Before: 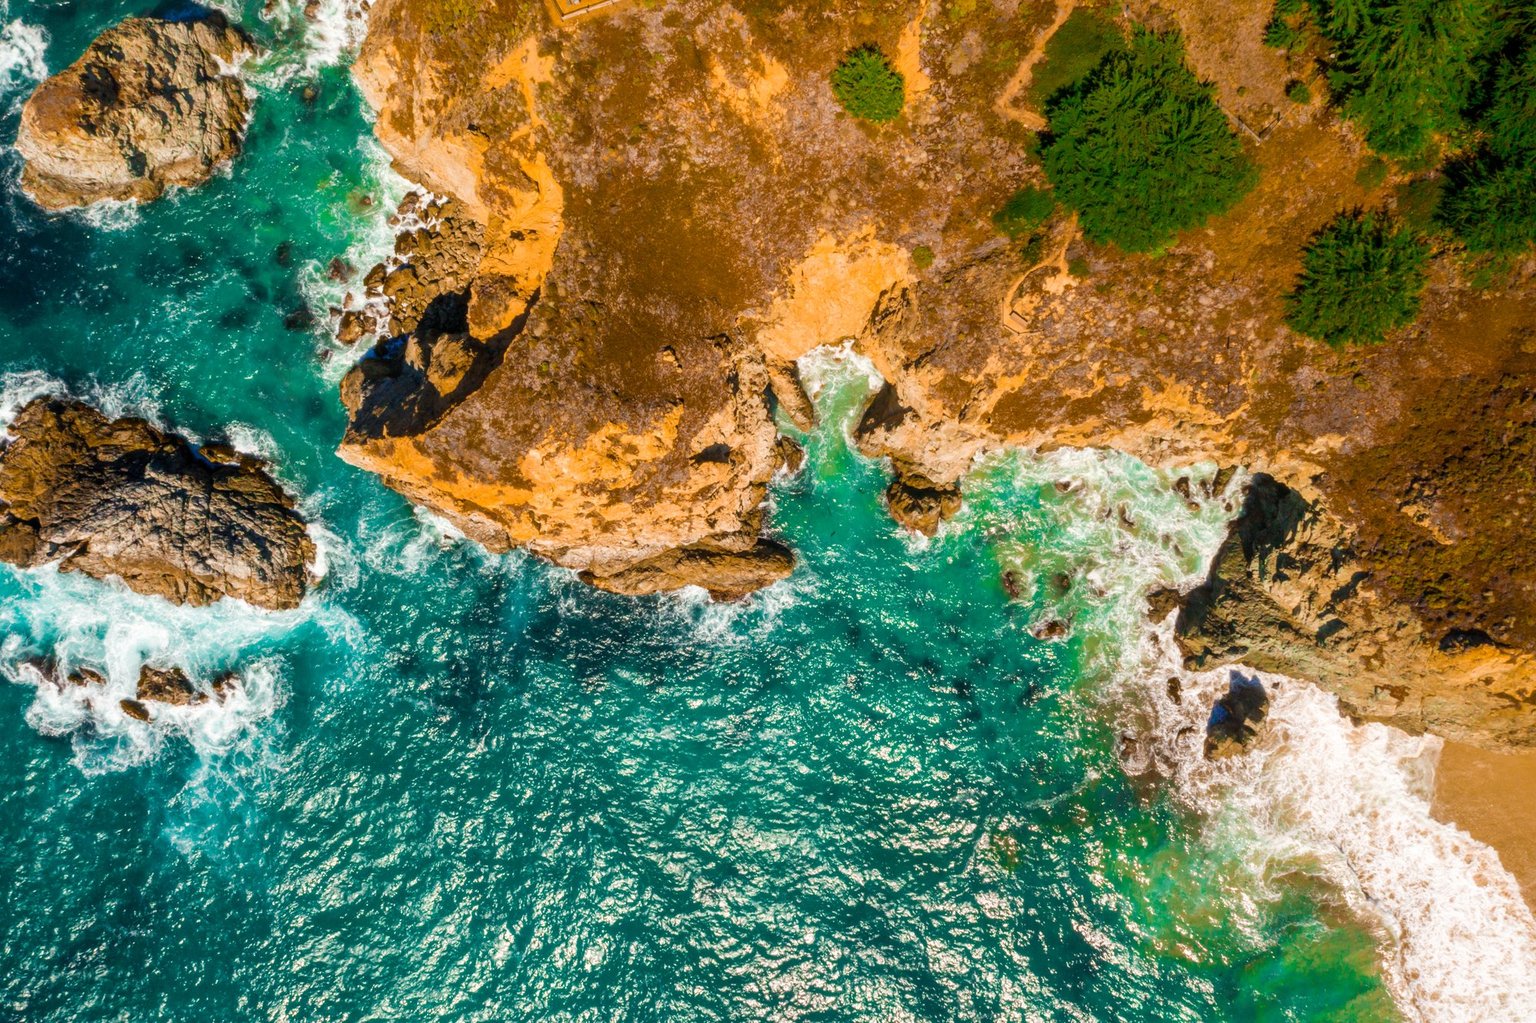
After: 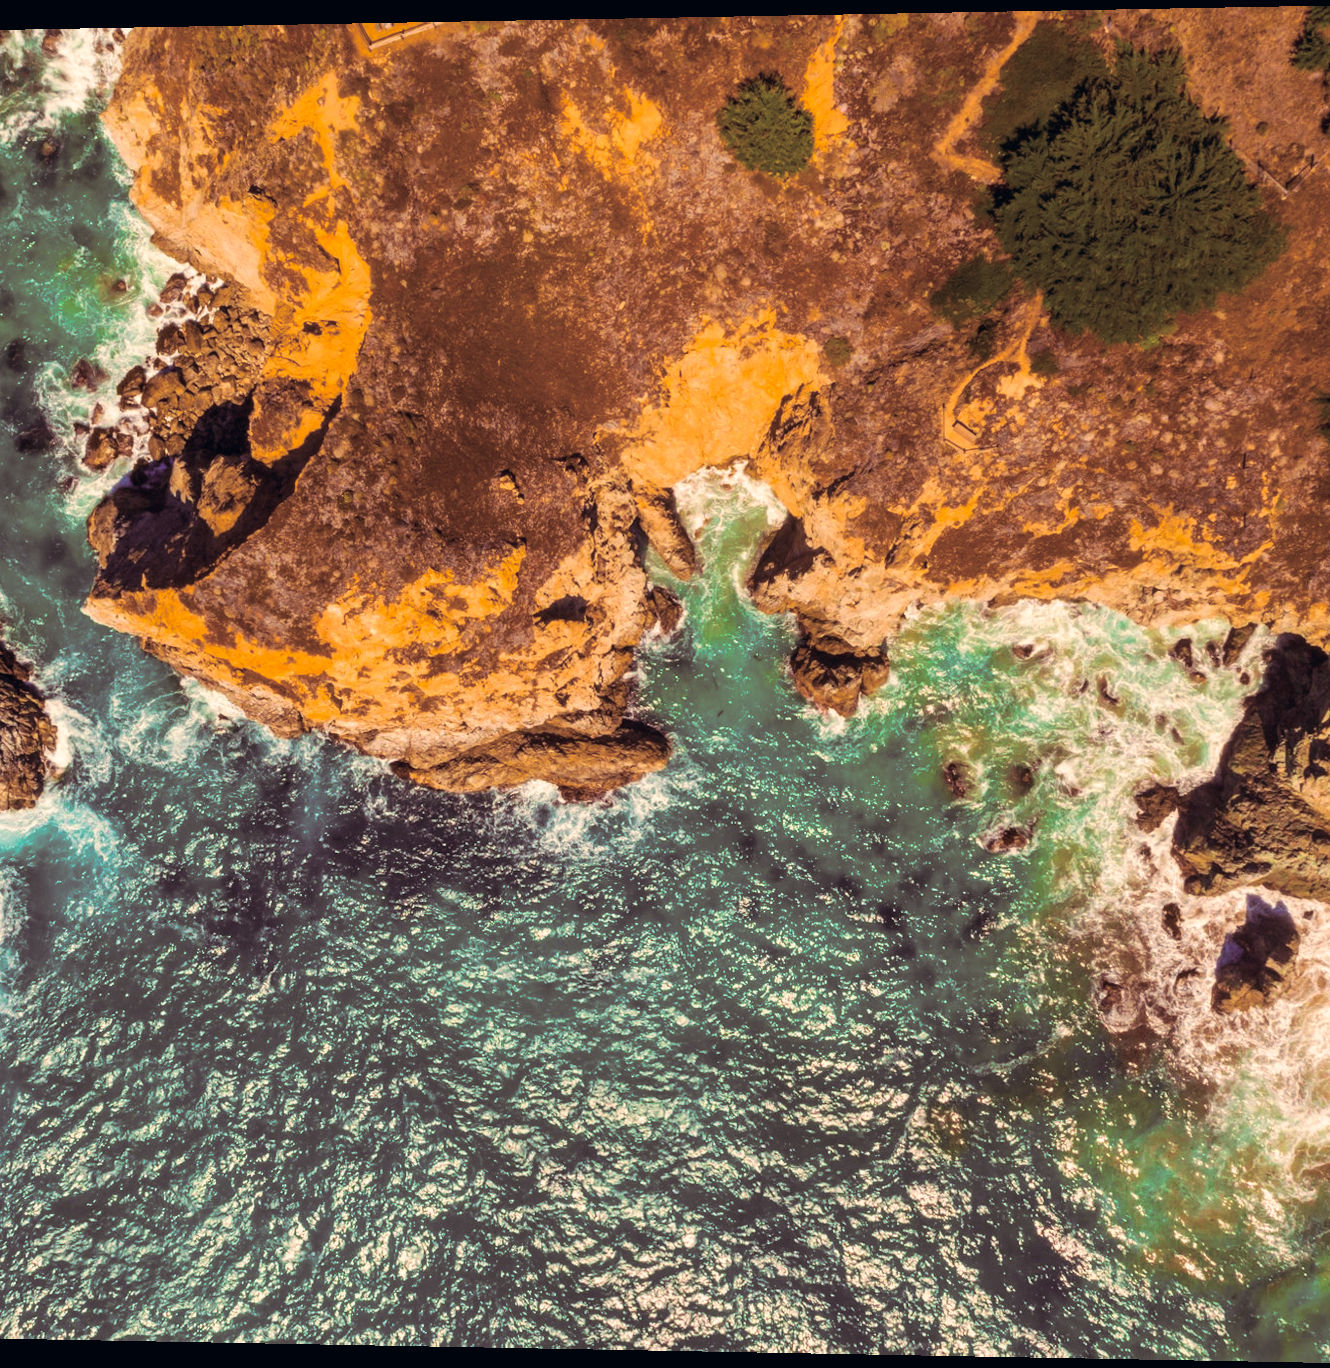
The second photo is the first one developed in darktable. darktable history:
rotate and perspective: lens shift (horizontal) -0.055, automatic cropping off
split-toning: on, module defaults
crop: left 16.899%, right 16.556%
color correction: highlights a* 10.32, highlights b* 14.66, shadows a* -9.59, shadows b* -15.02
